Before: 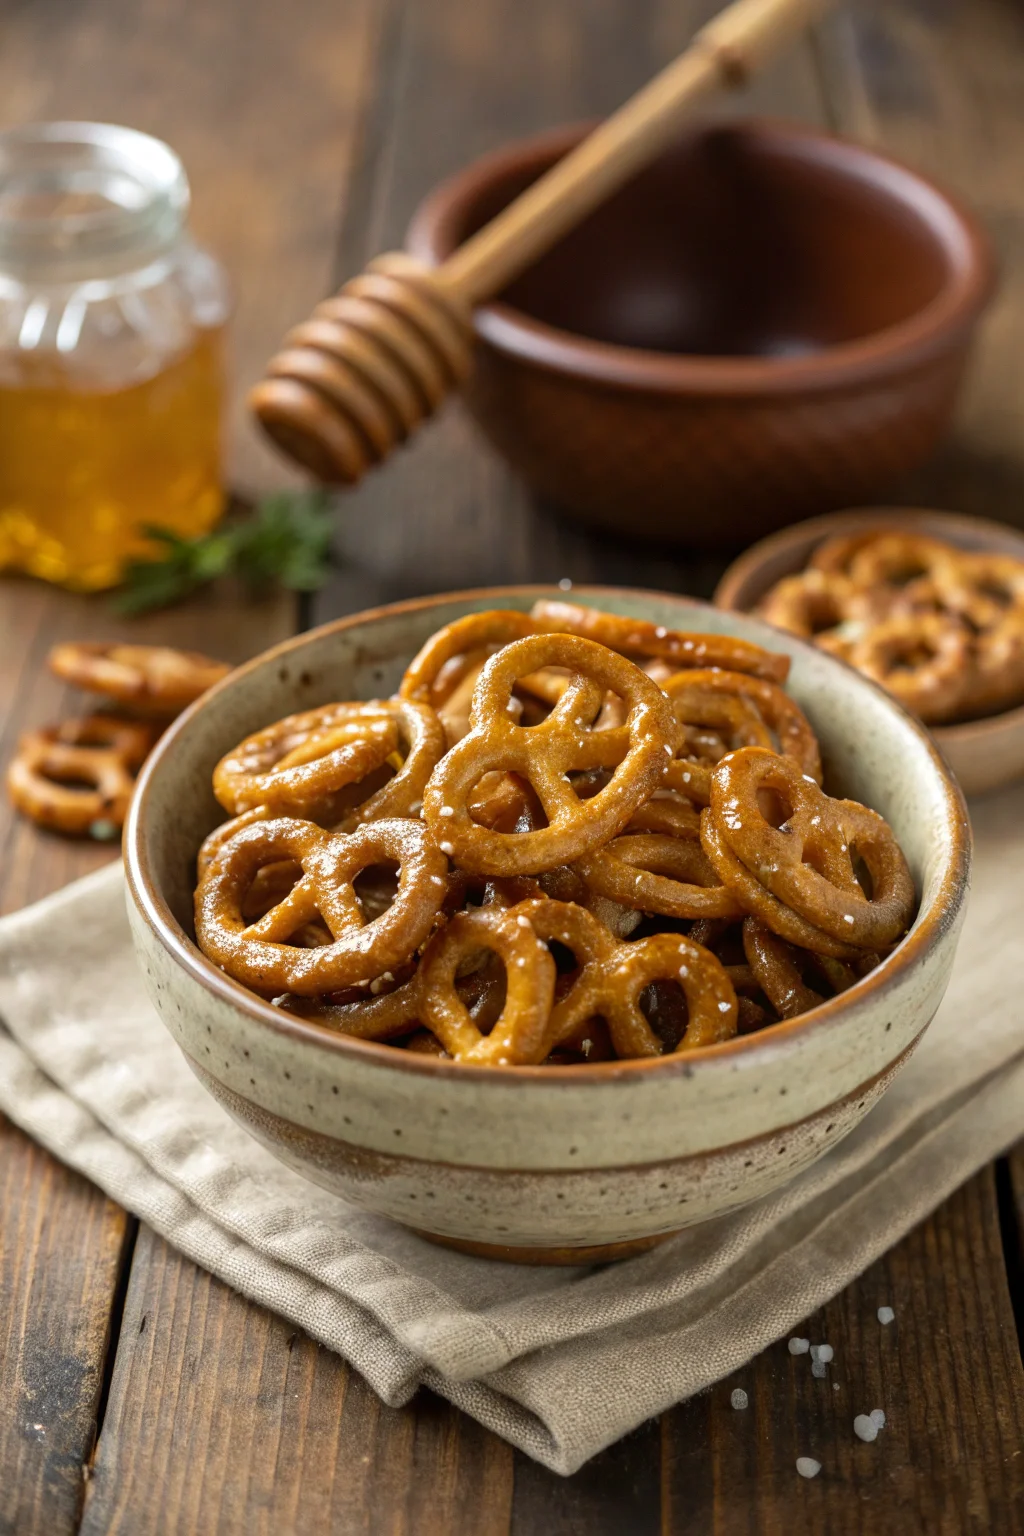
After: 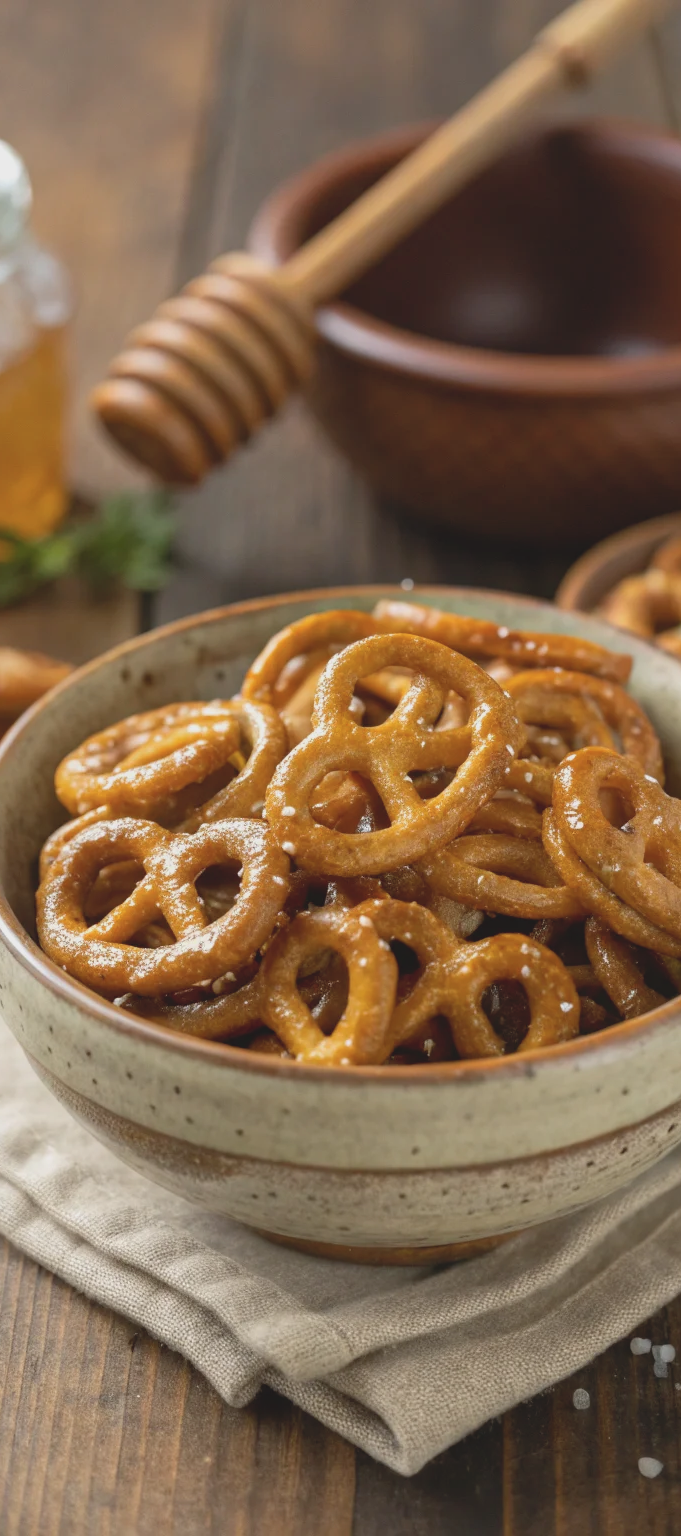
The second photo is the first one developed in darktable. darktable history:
crop and rotate: left 15.45%, right 17.964%
contrast brightness saturation: contrast -0.156, brightness 0.041, saturation -0.118
